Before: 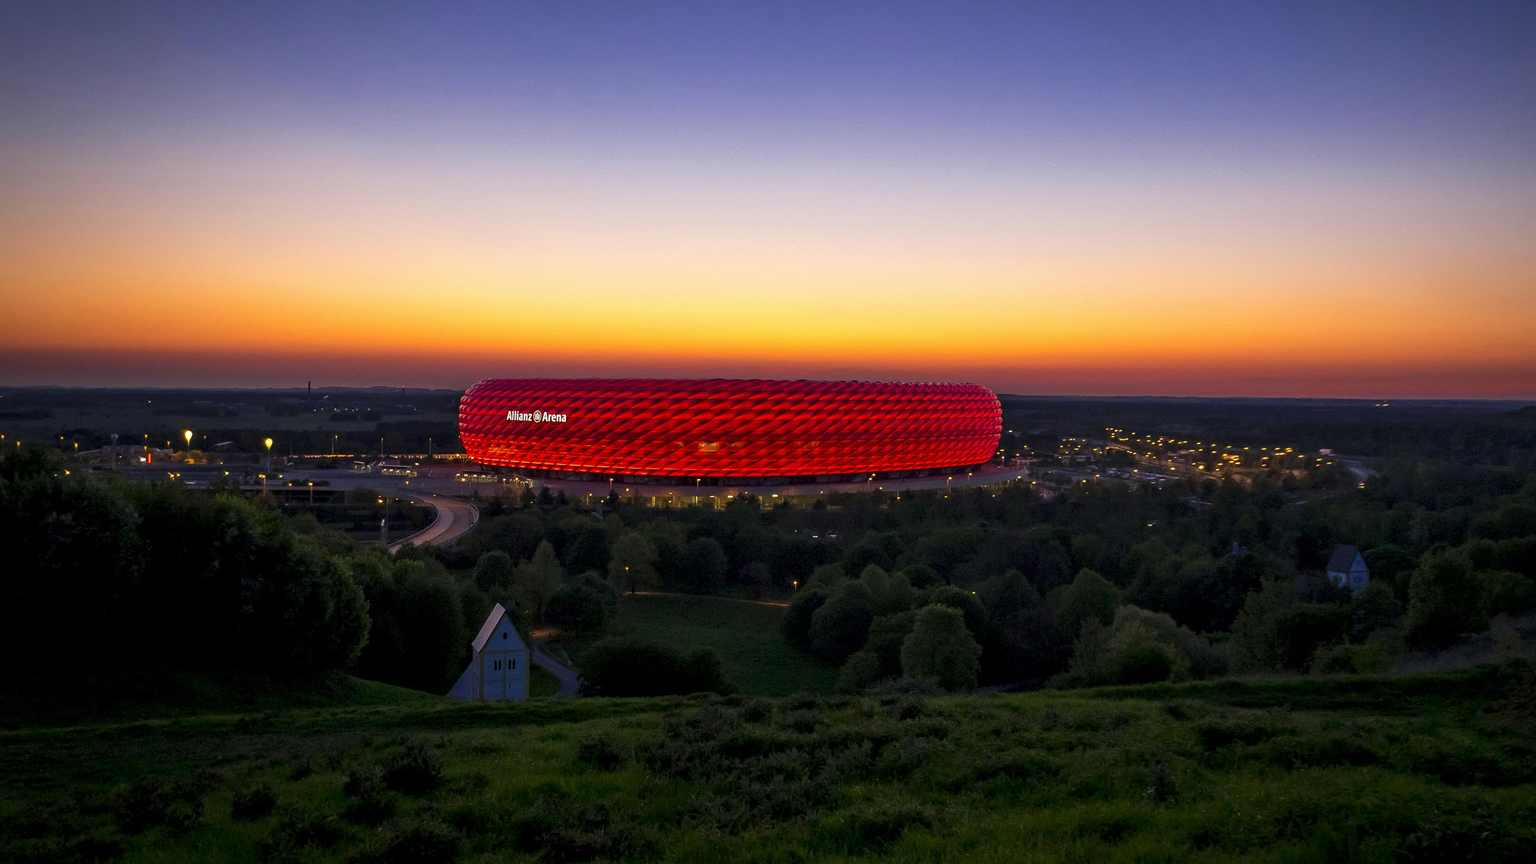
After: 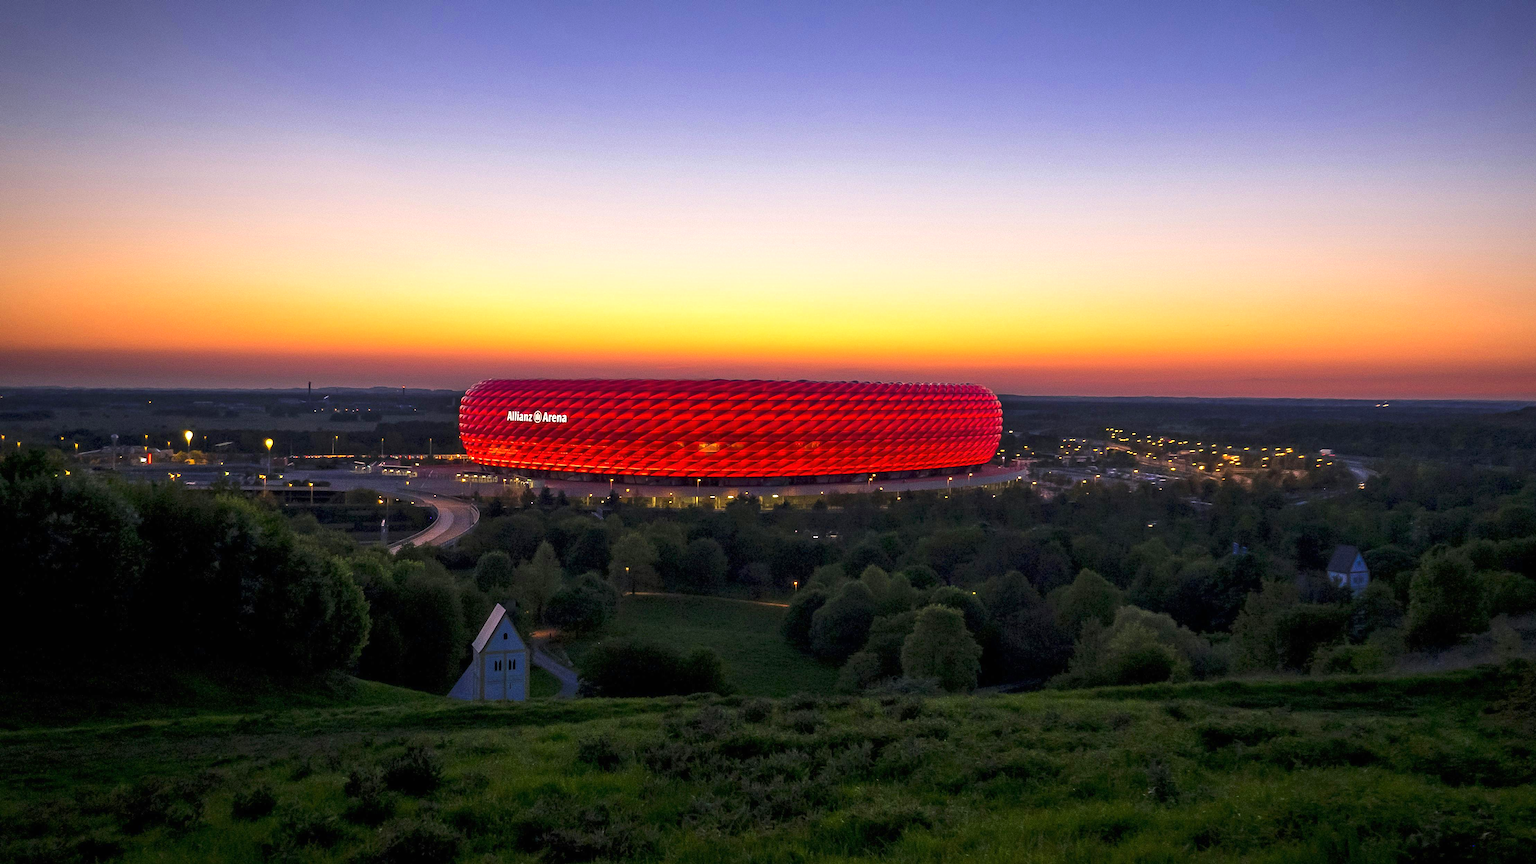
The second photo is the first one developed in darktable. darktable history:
exposure: black level correction 0, exposure 0.7 EV, compensate exposure bias true, compensate highlight preservation false
tone equalizer: -8 EV -0.002 EV, -7 EV 0.005 EV, -6 EV -0.009 EV, -5 EV 0.011 EV, -4 EV -0.012 EV, -3 EV 0.007 EV, -2 EV -0.062 EV, -1 EV -0.293 EV, +0 EV -0.582 EV, smoothing diameter 2%, edges refinement/feathering 20, mask exposure compensation -1.57 EV, filter diffusion 5
